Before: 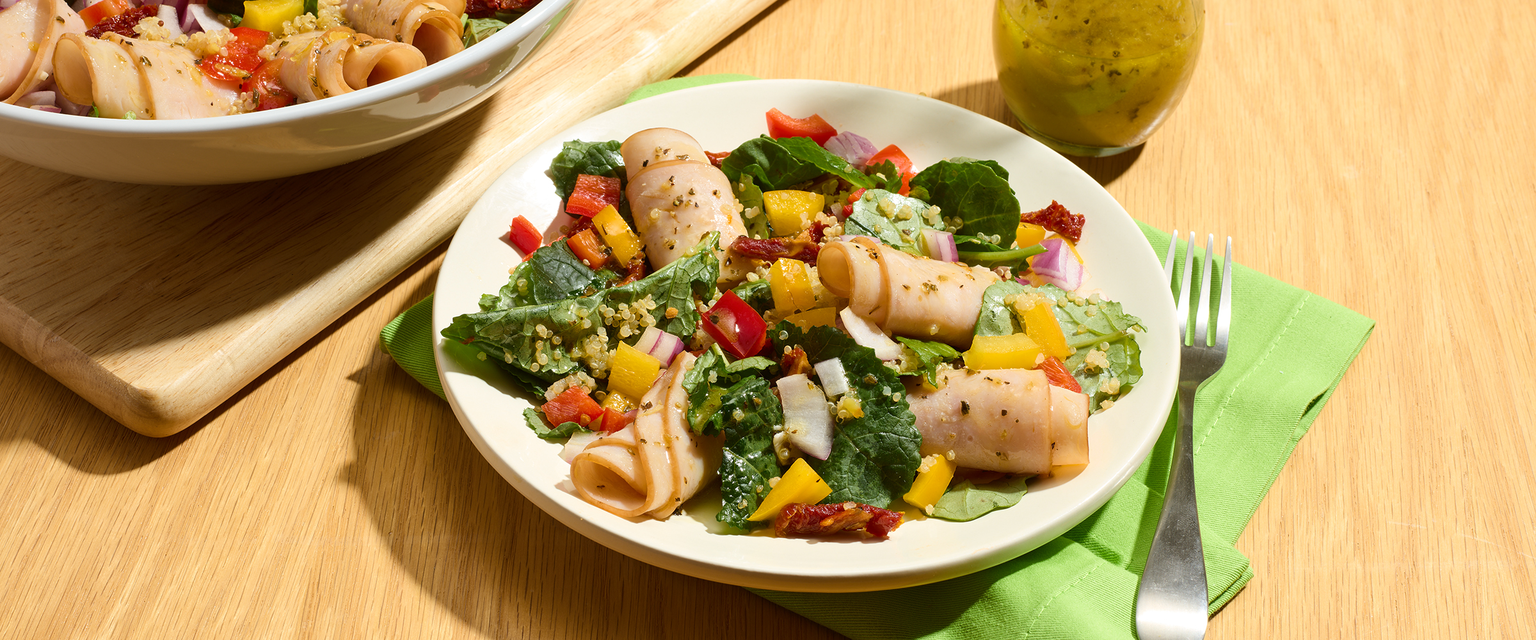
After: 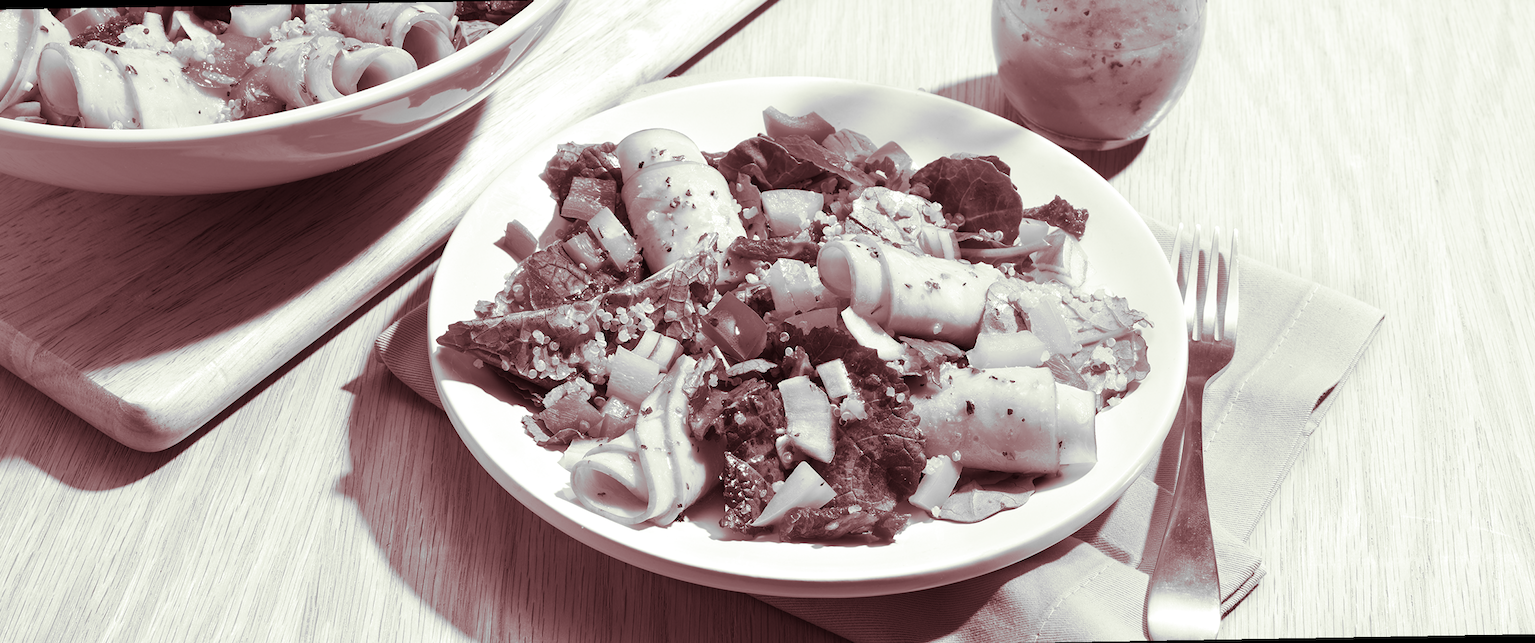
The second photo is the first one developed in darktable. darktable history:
rotate and perspective: rotation -1°, crop left 0.011, crop right 0.989, crop top 0.025, crop bottom 0.975
levels: levels [0, 0.435, 0.917]
monochrome: a 26.22, b 42.67, size 0.8
split-toning: compress 20%
